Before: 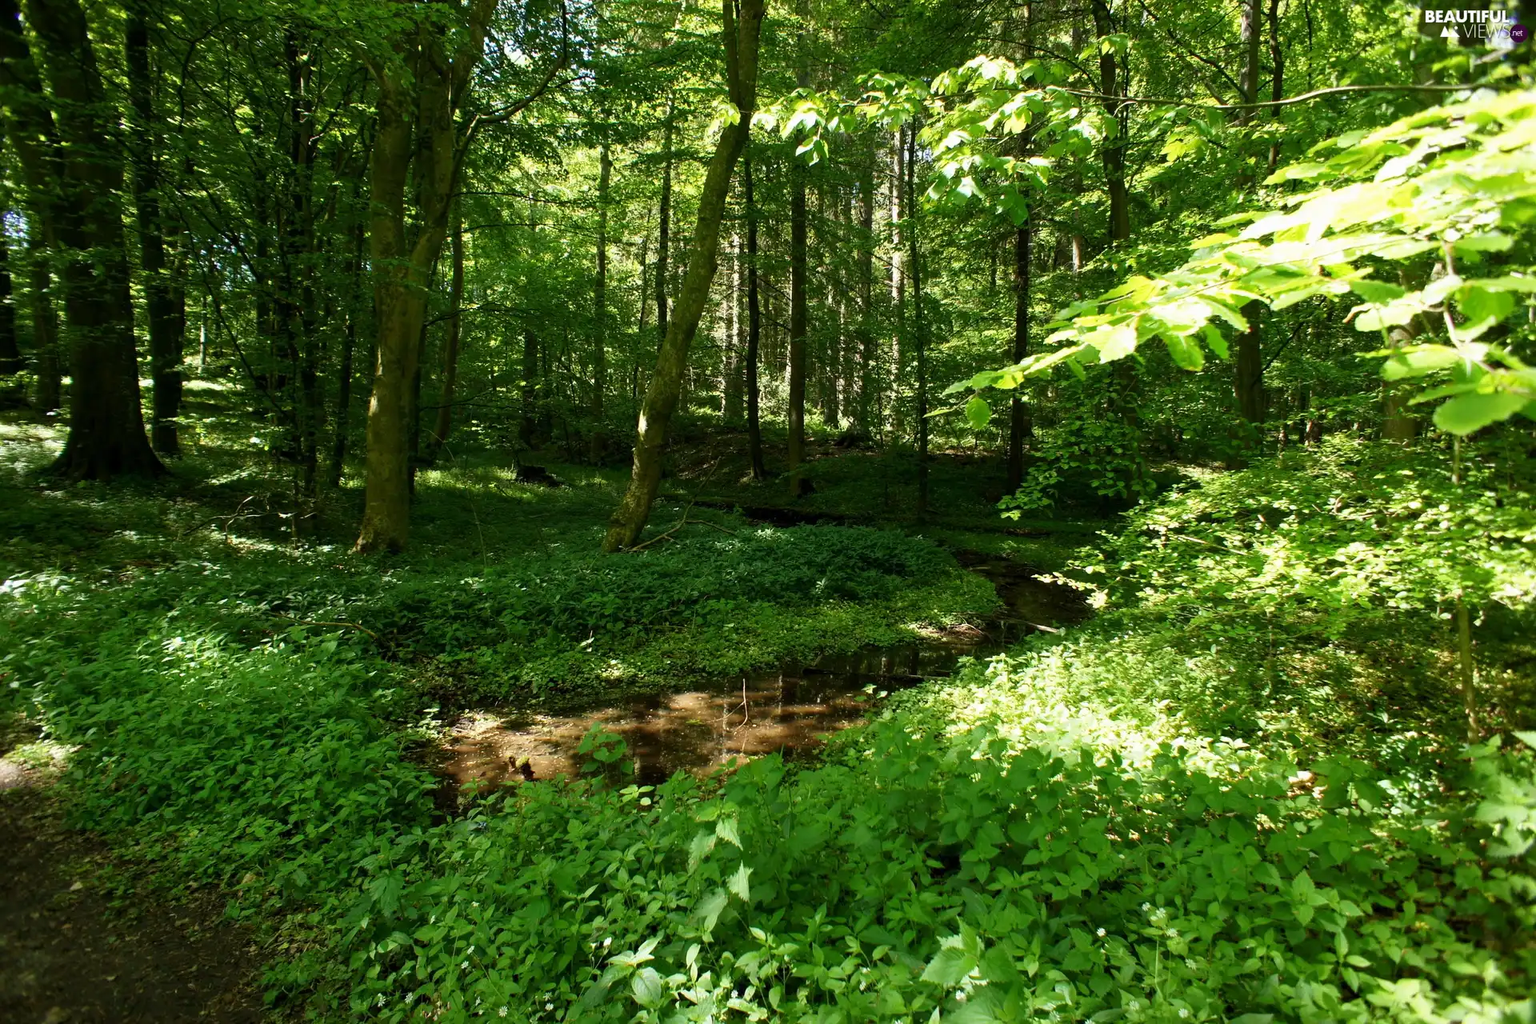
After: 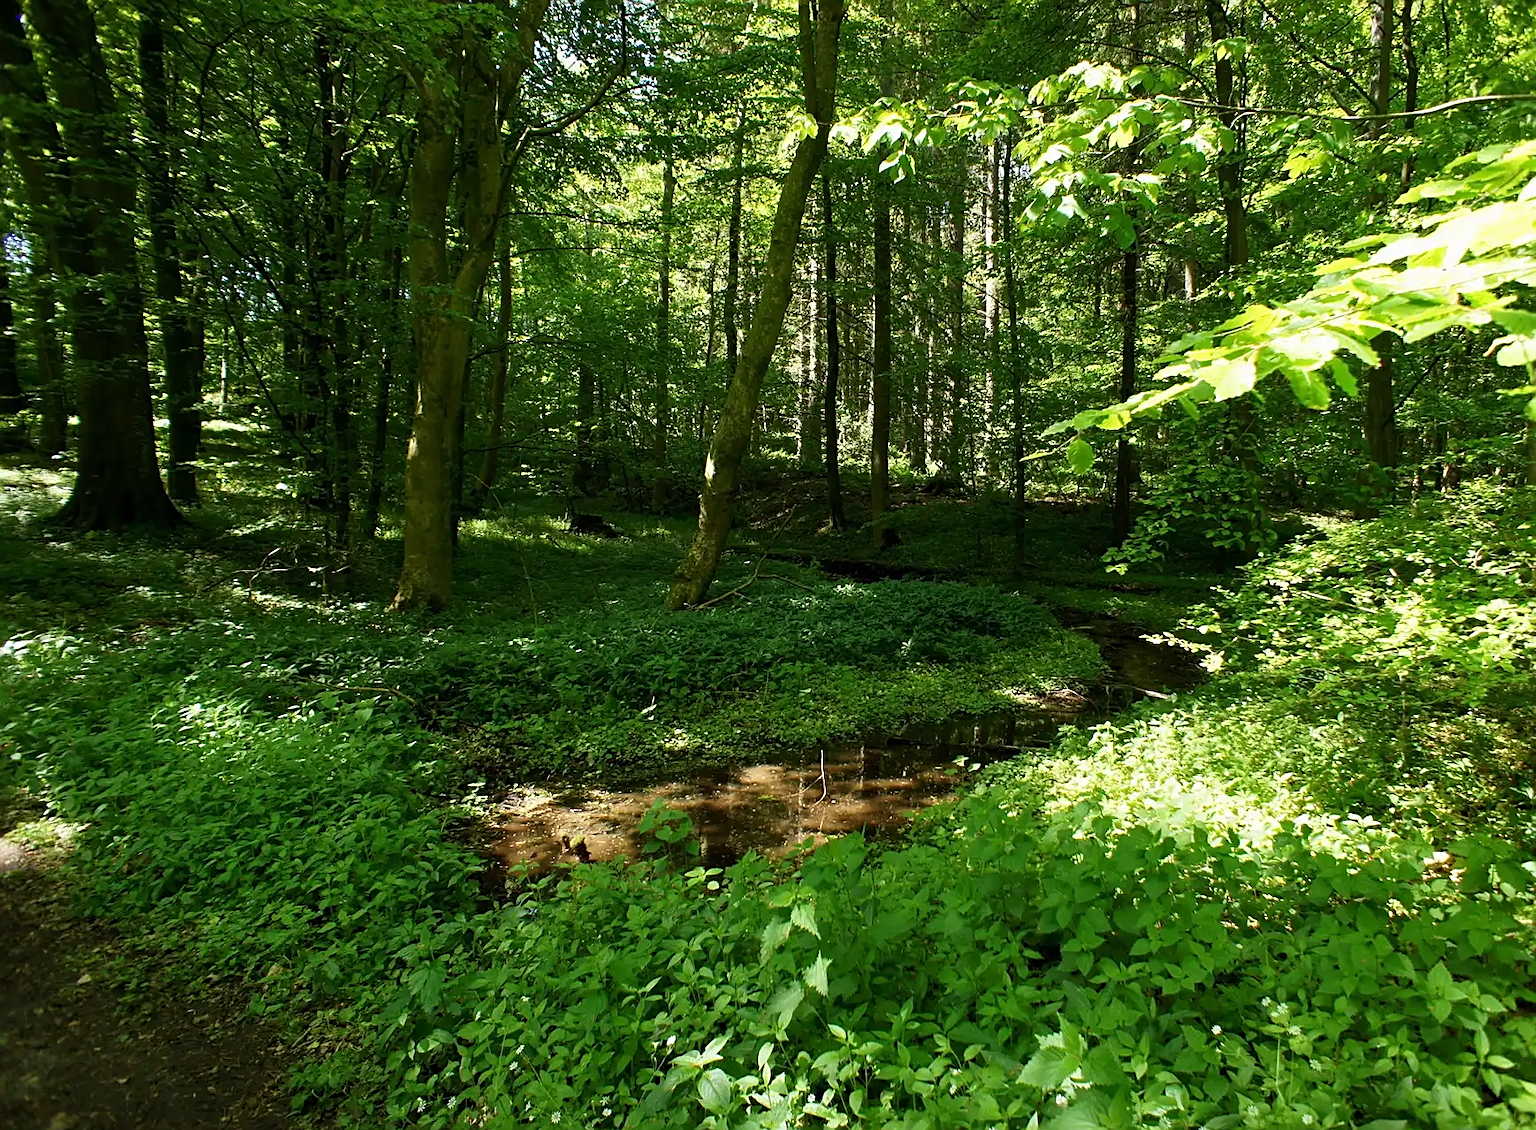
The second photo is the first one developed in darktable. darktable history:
crop: right 9.475%, bottom 0.042%
sharpen: on, module defaults
